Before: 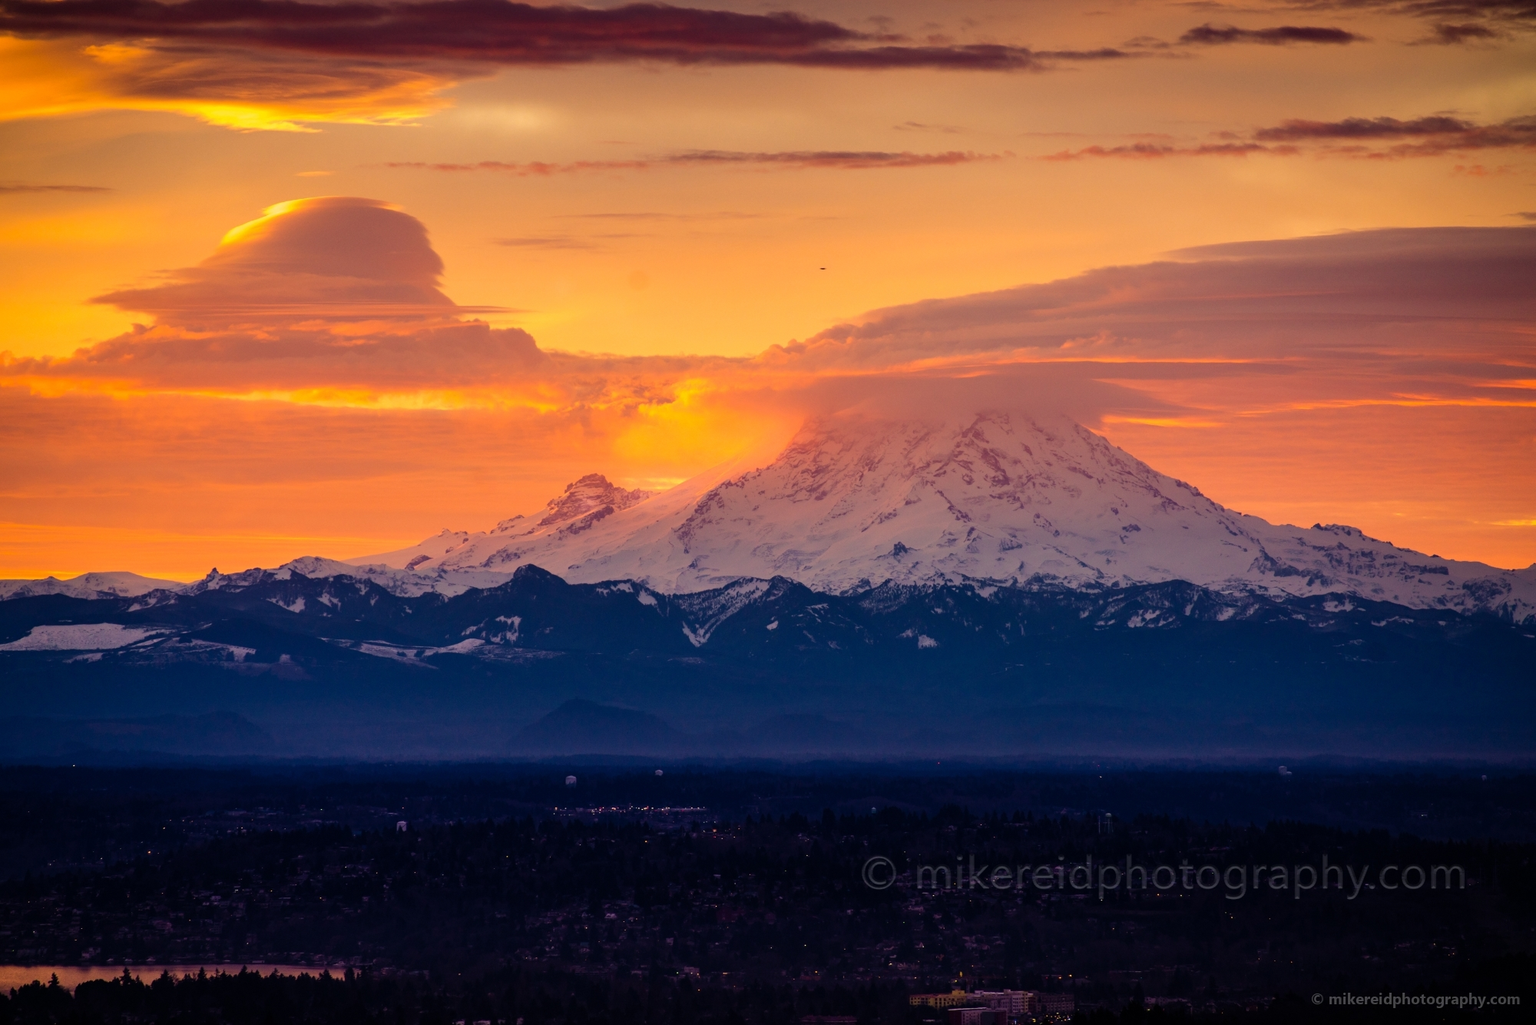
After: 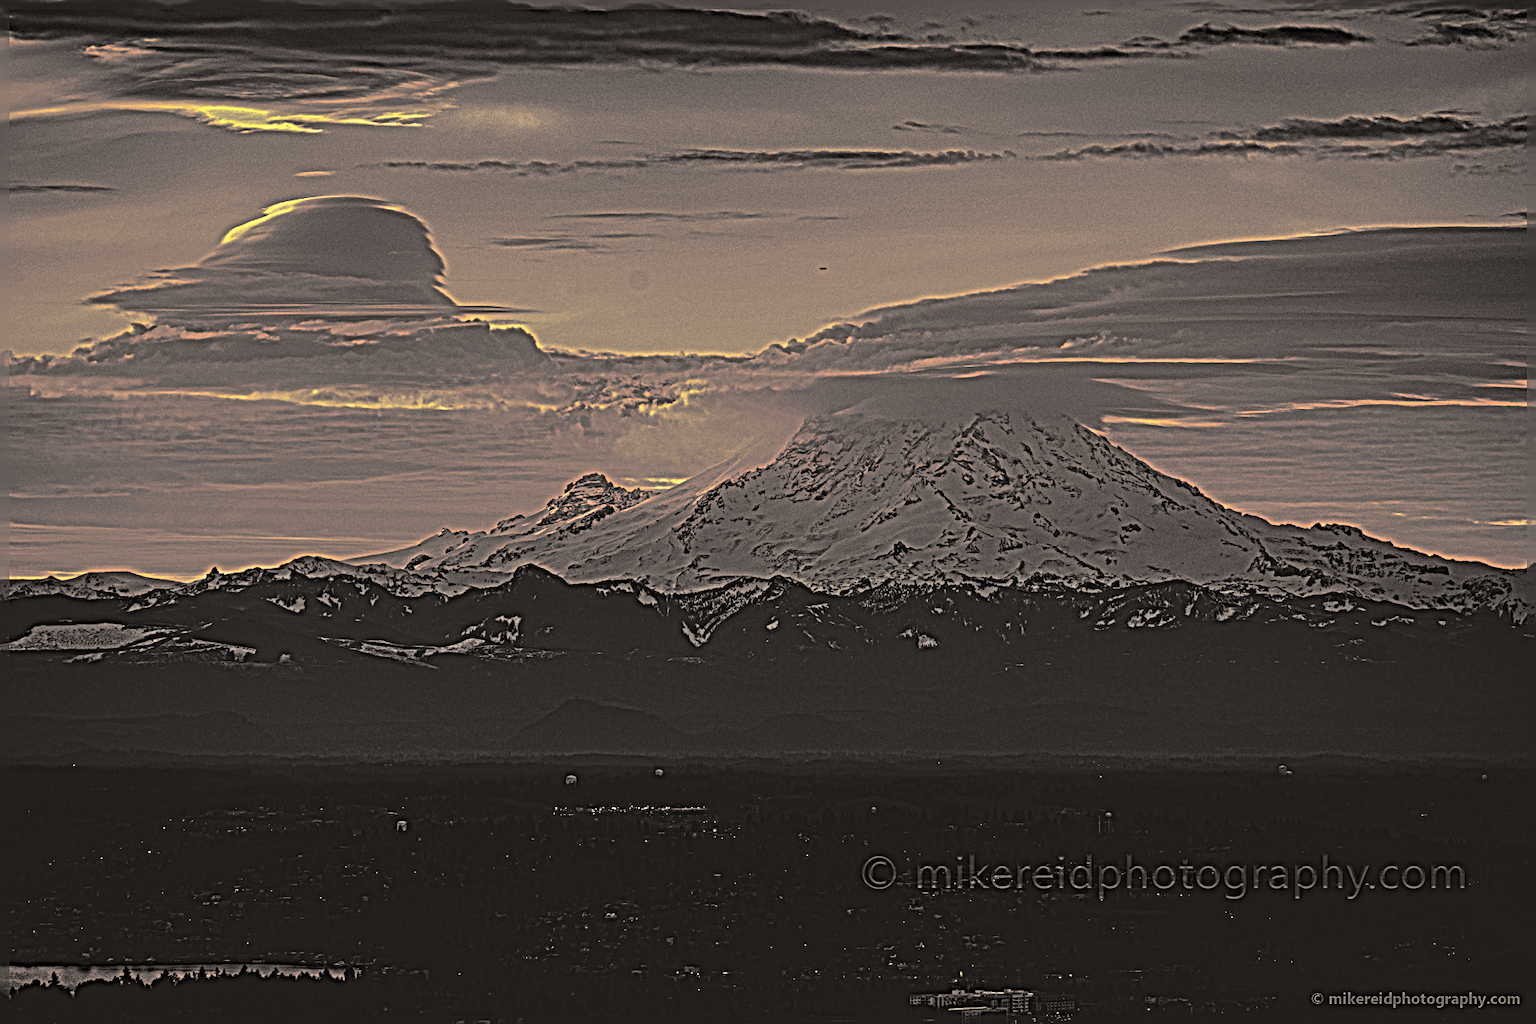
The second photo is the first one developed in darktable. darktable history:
tone curve #1: curves: ch0 [(0, 0) (0.003, 0.003) (0.011, 0.005) (0.025, 0.008) (0.044, 0.012) (0.069, 0.02) (0.1, 0.031) (0.136, 0.047) (0.177, 0.088) (0.224, 0.141) (0.277, 0.222) (0.335, 0.32) (0.399, 0.425) (0.468, 0.524) (0.543, 0.623) (0.623, 0.716) (0.709, 0.796) (0.801, 0.88) (0.898, 0.959) (1, 1)], preserve colors none
tone curve "1": curves: ch0 [(0, 0) (0.91, 0.76) (0.997, 0.913)], color space Lab, linked channels, preserve colors none
local contrast #1: highlights 100%, shadows 100%, detail 144%, midtone range 0.45
local contrast "1": mode bilateral grid, contrast 20, coarseness 3, detail 300%, midtone range 0.2 | blend: blend mode normal, opacity 27%; mask: uniform (no mask)
exposure #1: black level correction -0.1, compensate highlight preservation false
exposure "1": black level correction -0.03, compensate highlight preservation false
color correction: highlights b* 3
split-toning: shadows › hue 26°, shadows › saturation 0.09, highlights › hue 40°, highlights › saturation 0.18, balance -63, compress 0% | blend: blend mode normal, opacity 36%; mask: uniform (no mask)
velvia: on, module defaults
color balance: mode lift, gamma, gain (sRGB), lift [1, 0.69, 1, 1], gamma [1, 1.482, 1, 1], gain [1, 1, 1, 0.802]
sharpen #1: radius 6.3, amount 1.8, threshold 0 | blend: blend mode normal, opacity 50%; mask: uniform (no mask)
sharpen "1": radius 6.3, amount 1.8, threshold 0 | blend: blend mode normal, opacity 27%; mask: uniform (no mask)
